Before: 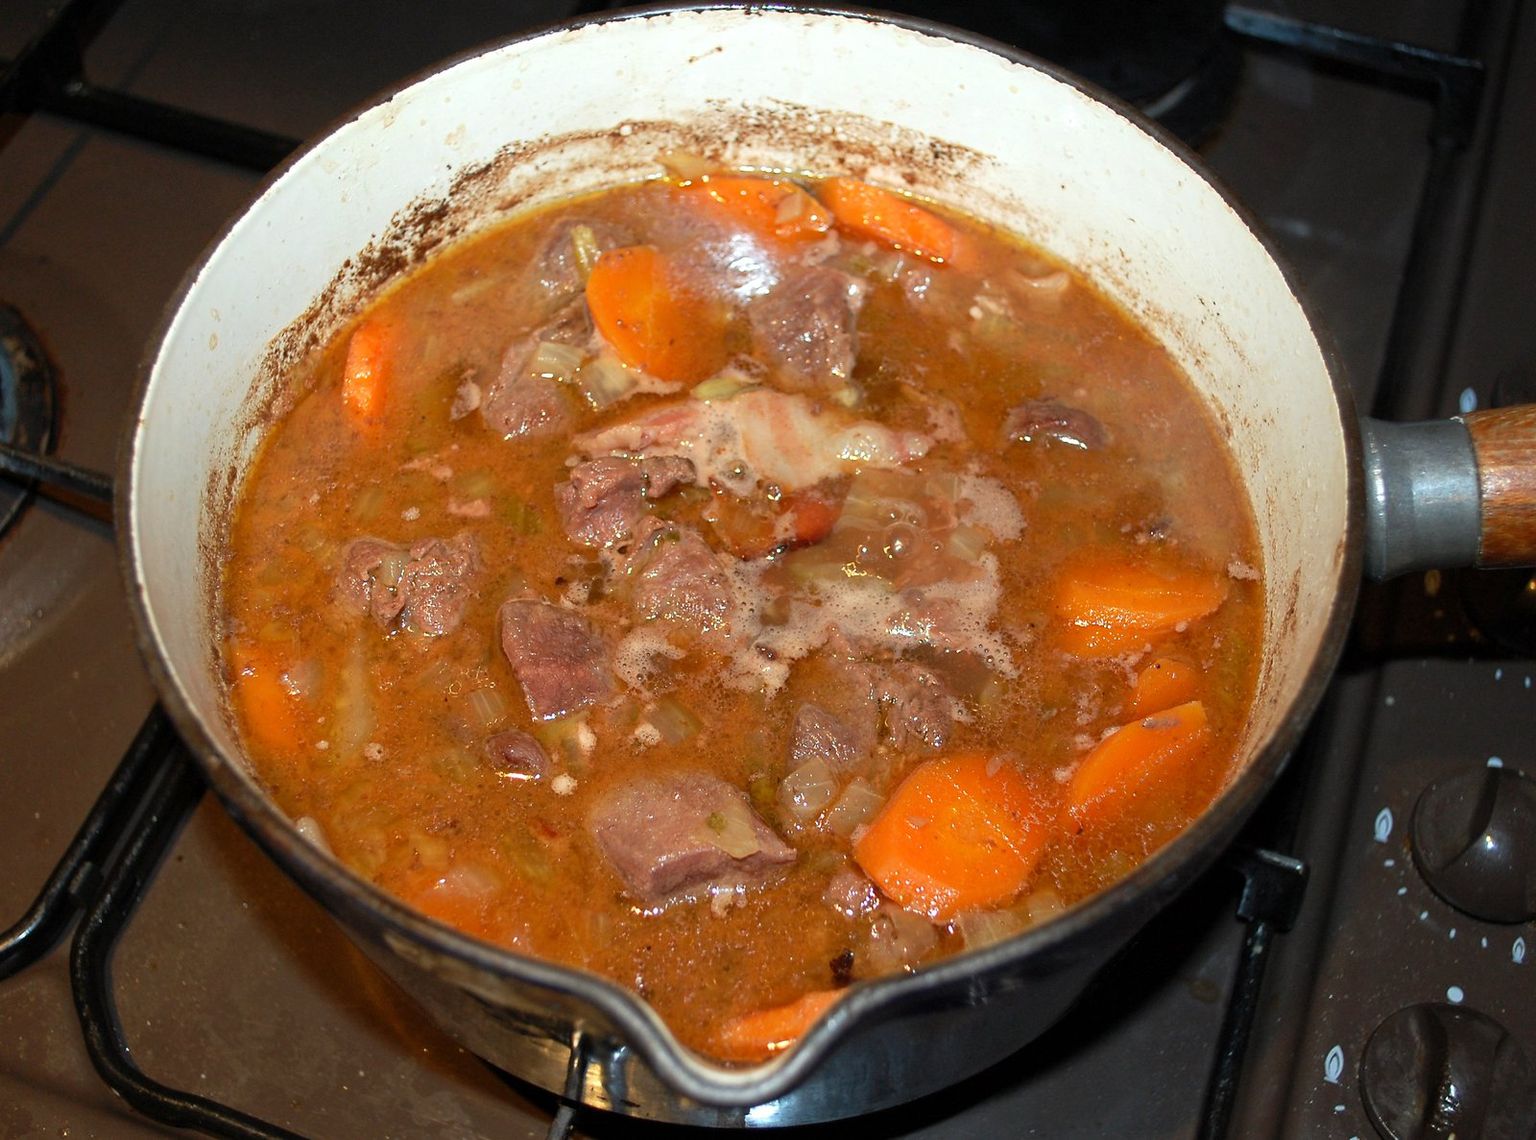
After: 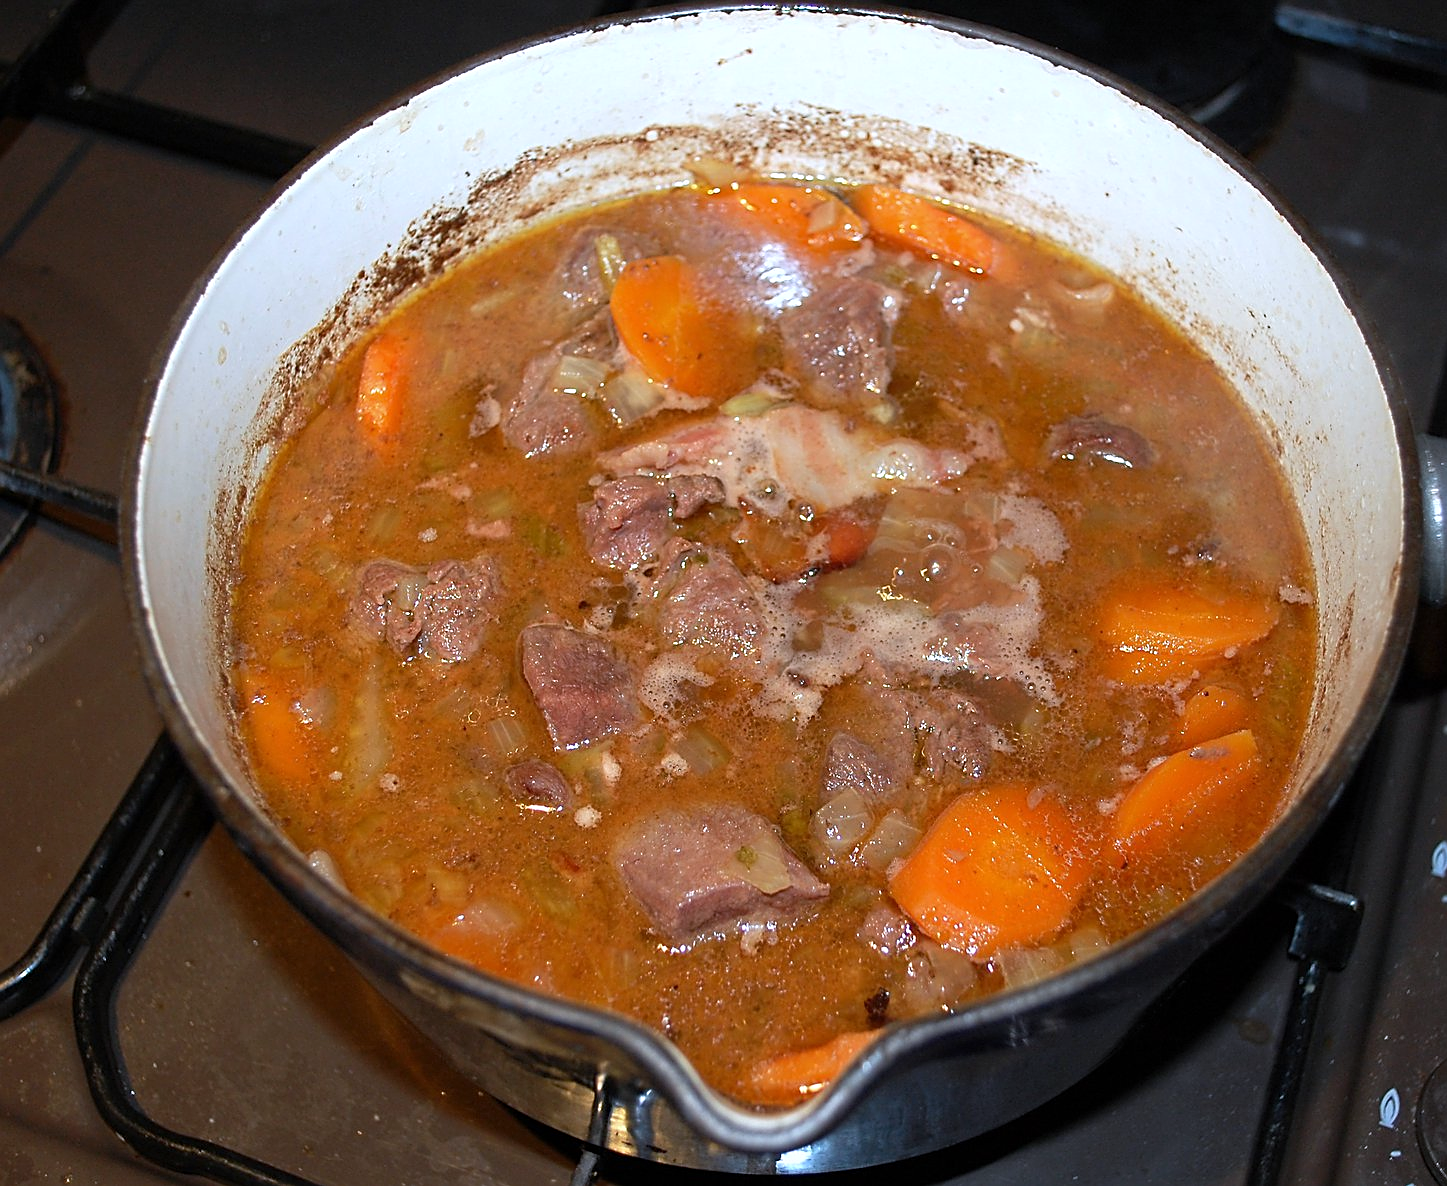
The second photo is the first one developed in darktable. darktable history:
sharpen: amount 0.575
white balance: red 0.967, blue 1.119, emerald 0.756
crop: right 9.509%, bottom 0.031%
